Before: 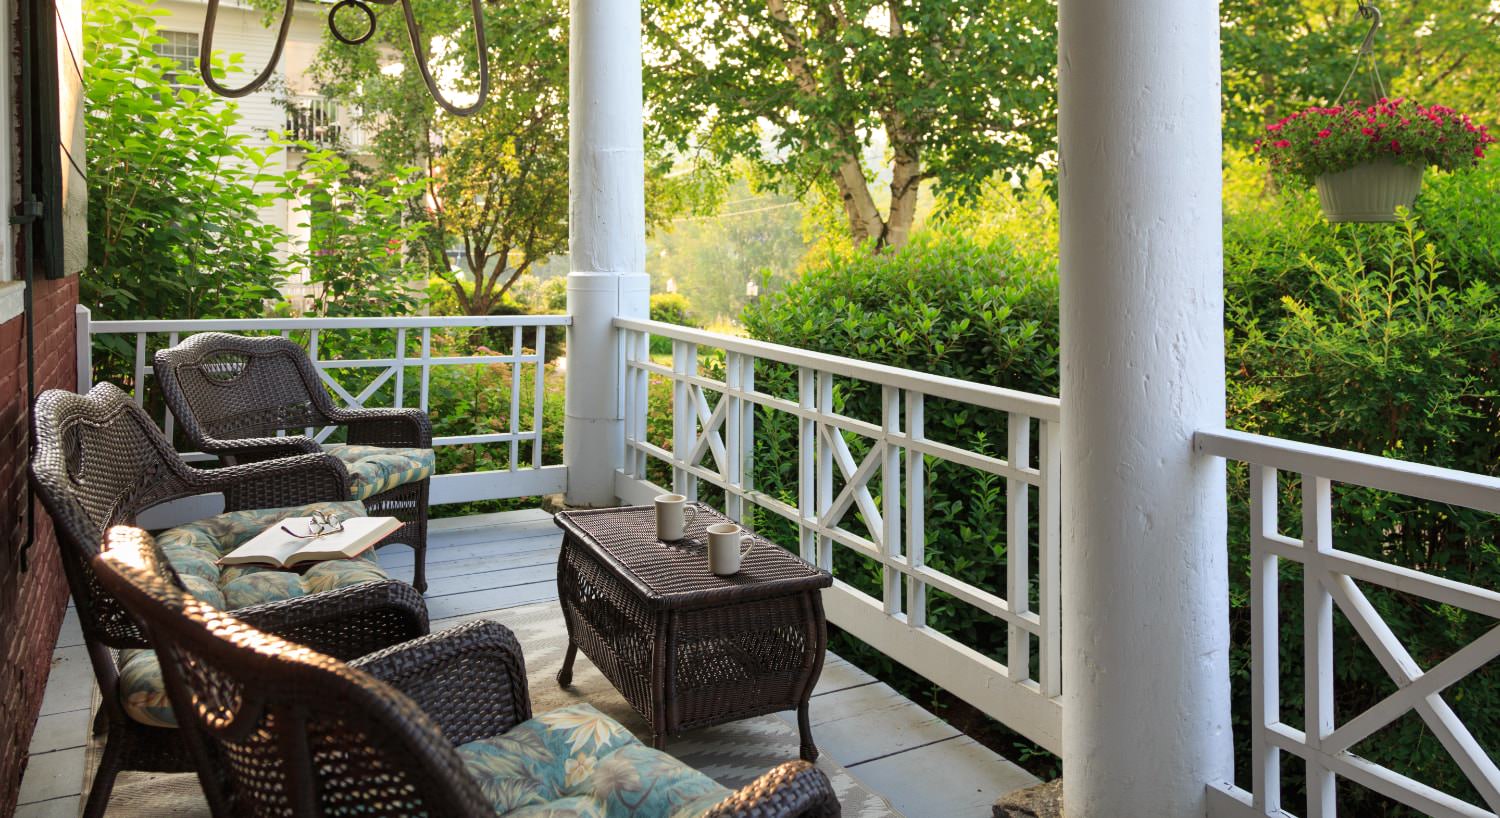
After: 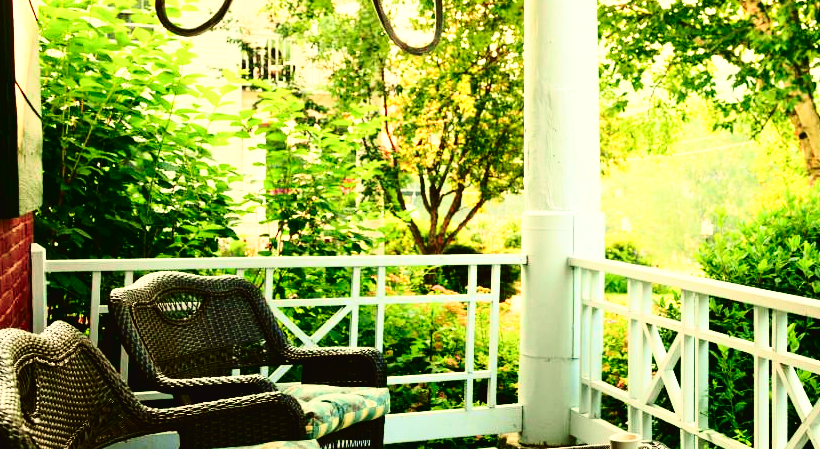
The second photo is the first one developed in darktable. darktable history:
tone equalizer: on, module defaults
base curve: curves: ch0 [(0, 0) (0.028, 0.03) (0.121, 0.232) (0.46, 0.748) (0.859, 0.968) (1, 1)], preserve colors none
tone curve: curves: ch0 [(0, 0.024) (0.049, 0.038) (0.176, 0.162) (0.311, 0.337) (0.416, 0.471) (0.565, 0.658) (0.817, 0.911) (1, 1)]; ch1 [(0, 0) (0.351, 0.347) (0.446, 0.42) (0.481, 0.463) (0.504, 0.504) (0.522, 0.521) (0.546, 0.563) (0.622, 0.664) (0.728, 0.786) (1, 1)]; ch2 [(0, 0) (0.327, 0.324) (0.427, 0.413) (0.458, 0.444) (0.502, 0.504) (0.526, 0.539) (0.547, 0.581) (0.601, 0.61) (0.76, 0.765) (1, 1)], color space Lab, independent channels, preserve colors none
crop and rotate: left 3.047%, top 7.509%, right 42.236%, bottom 37.598%
color balance: mode lift, gamma, gain (sRGB), lift [1.014, 0.966, 0.918, 0.87], gamma [0.86, 0.734, 0.918, 0.976], gain [1.063, 1.13, 1.063, 0.86]
